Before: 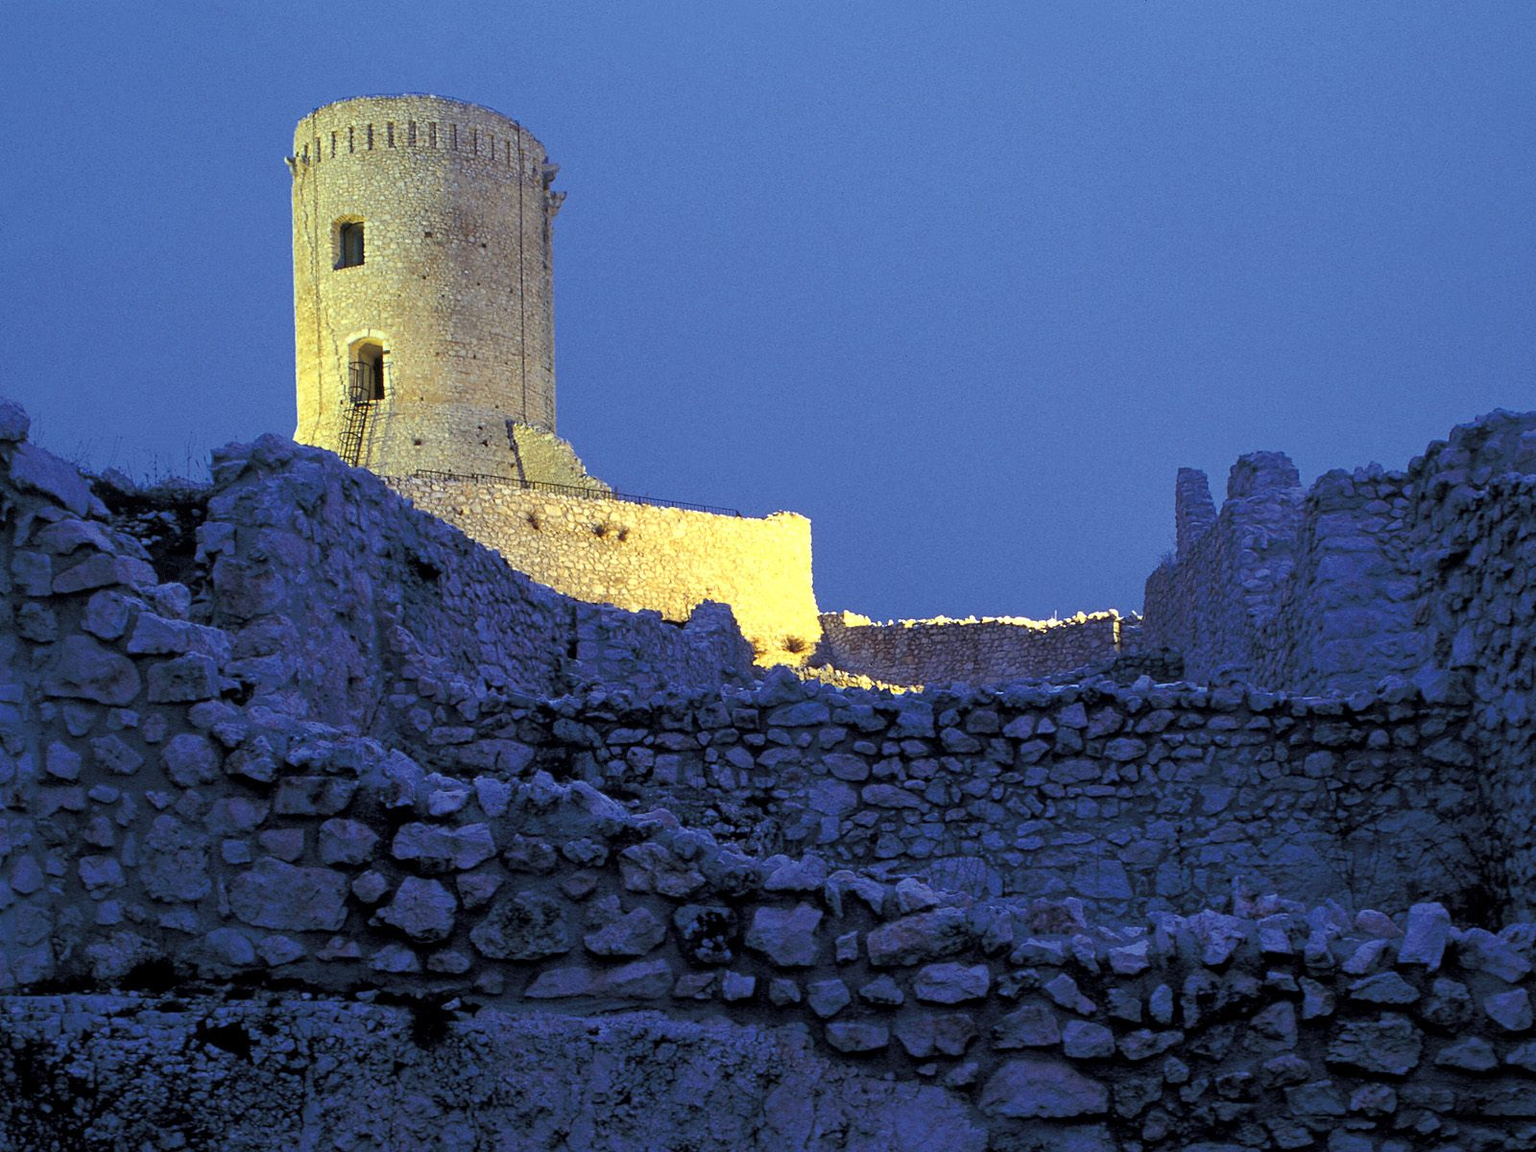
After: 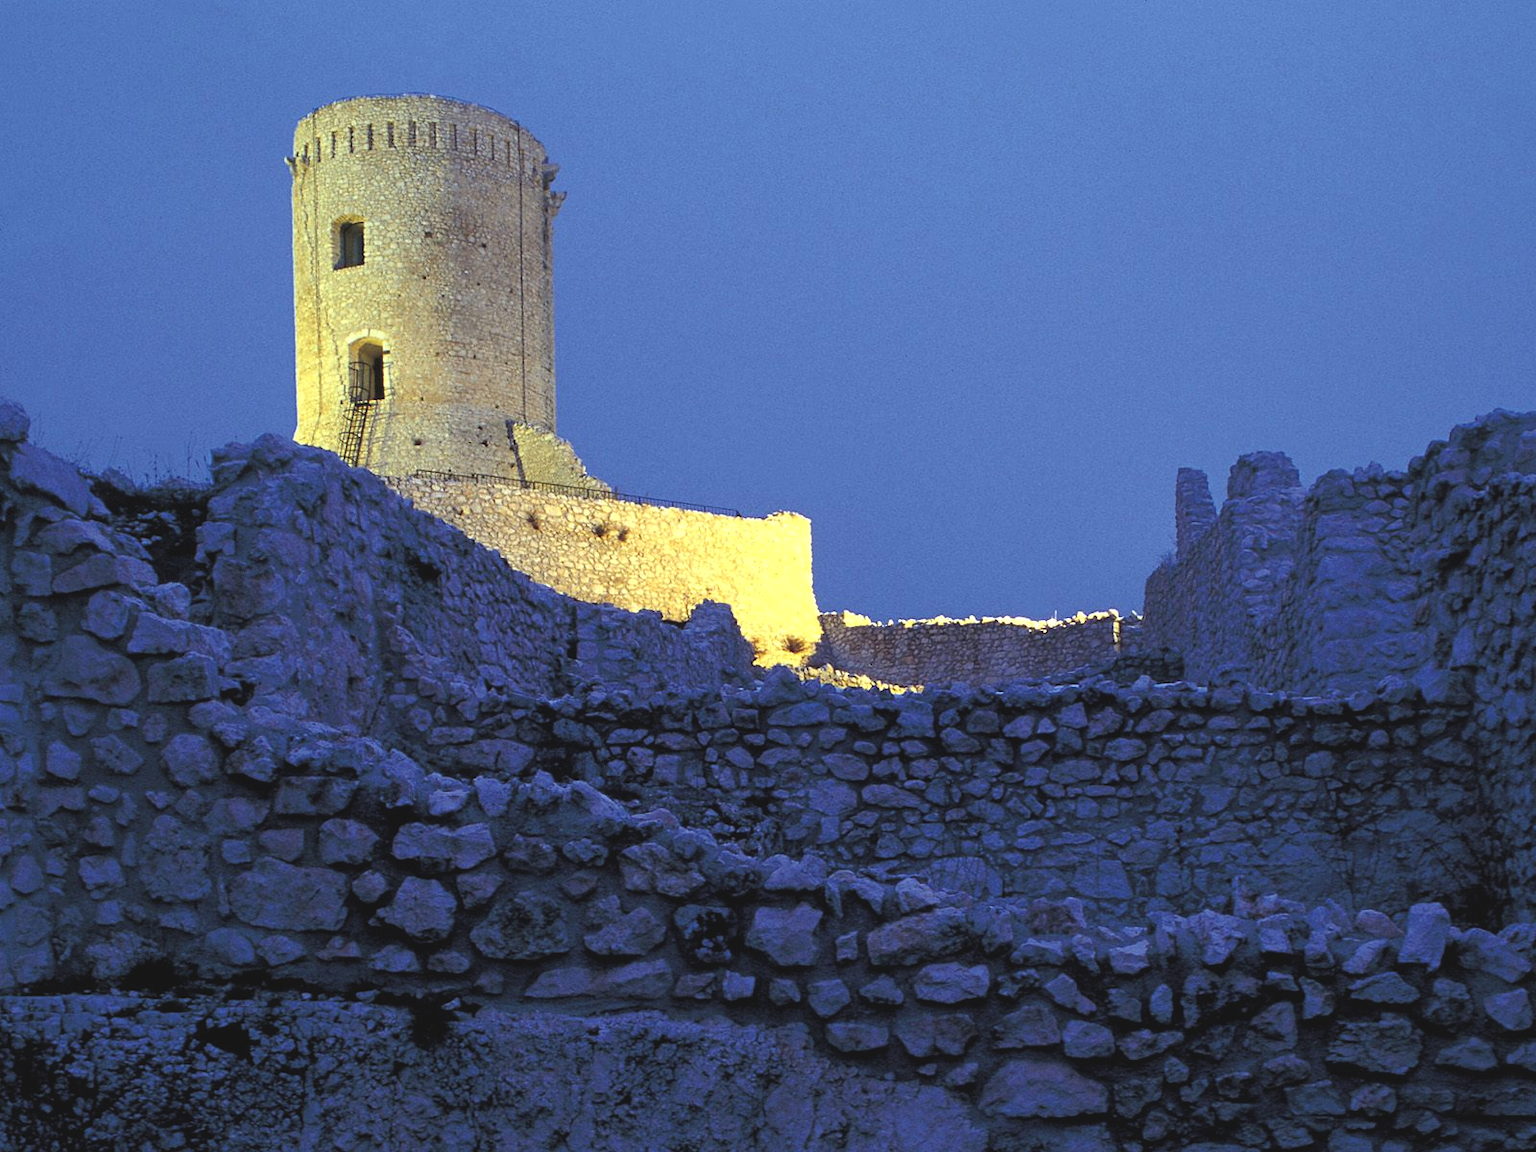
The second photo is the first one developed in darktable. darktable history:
white balance: emerald 1
exposure: black level correction -0.008, exposure 0.067 EV, compensate highlight preservation false
